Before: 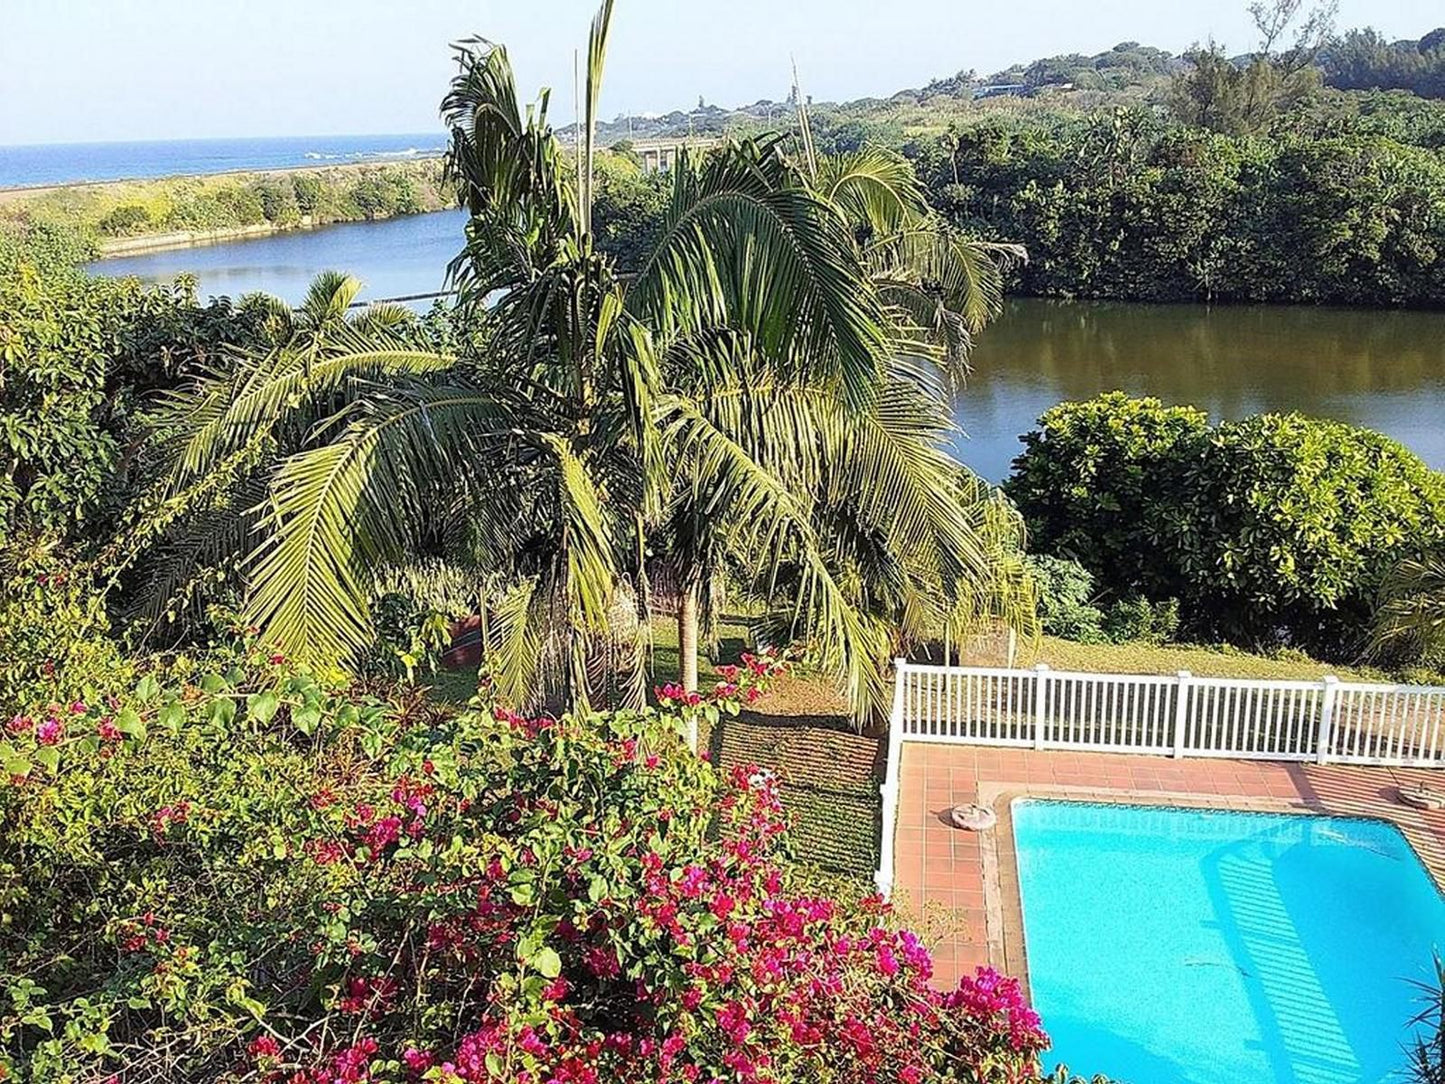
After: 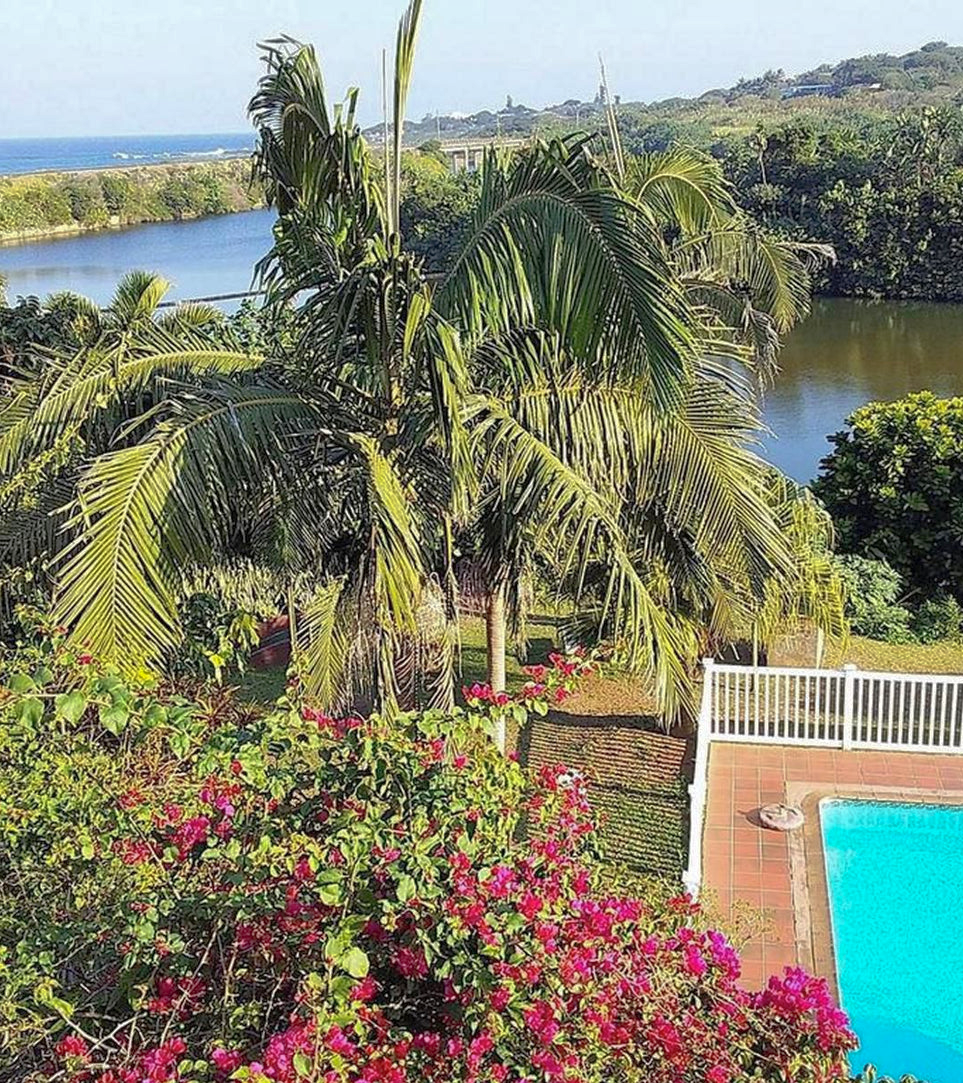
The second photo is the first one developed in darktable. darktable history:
shadows and highlights: on, module defaults
crop and rotate: left 13.342%, right 19.991%
